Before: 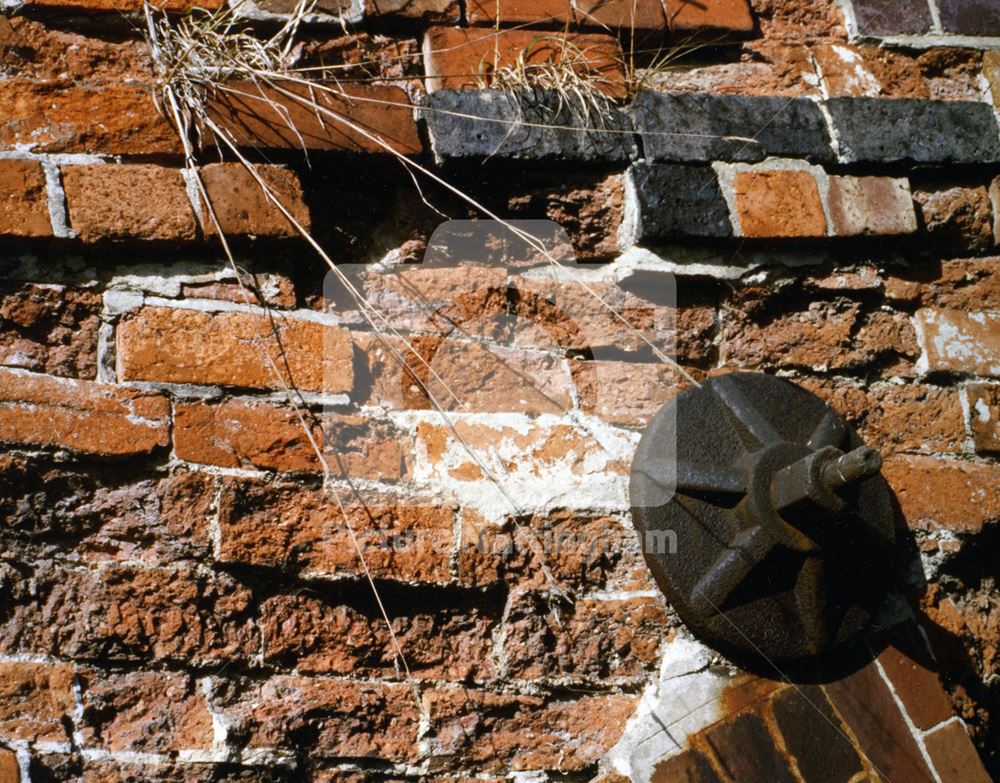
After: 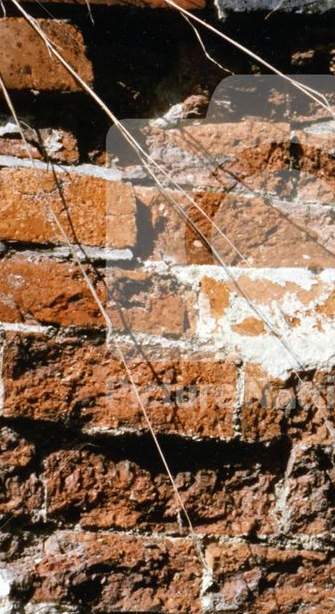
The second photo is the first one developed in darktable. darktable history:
crop and rotate: left 21.77%, top 18.528%, right 44.676%, bottom 2.997%
